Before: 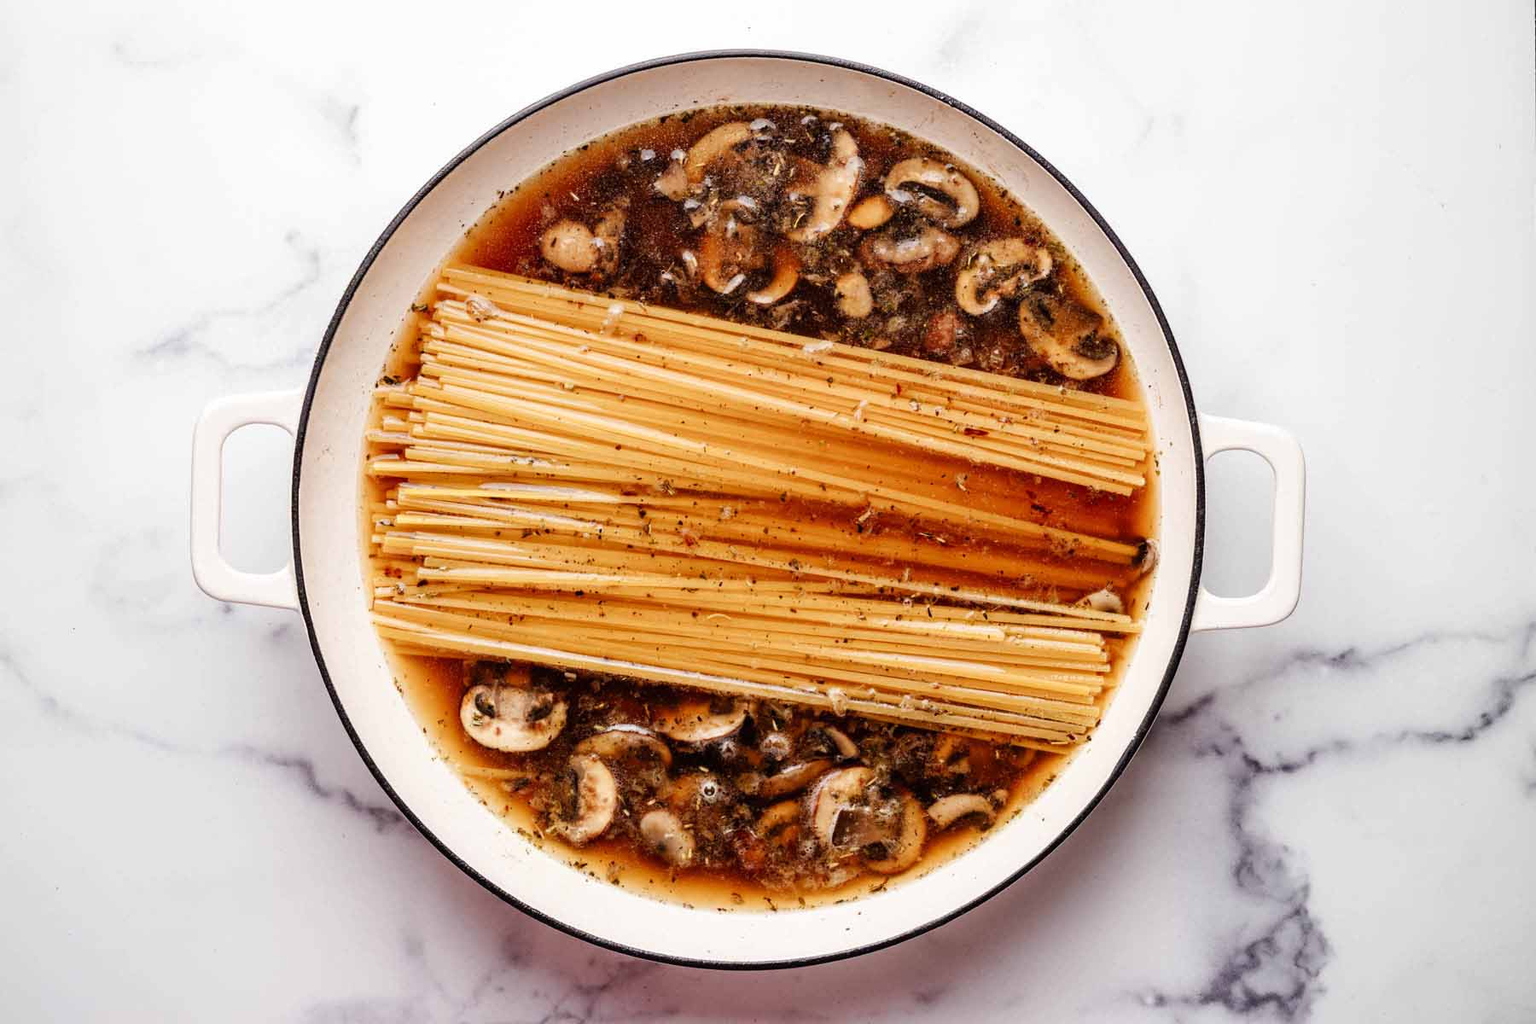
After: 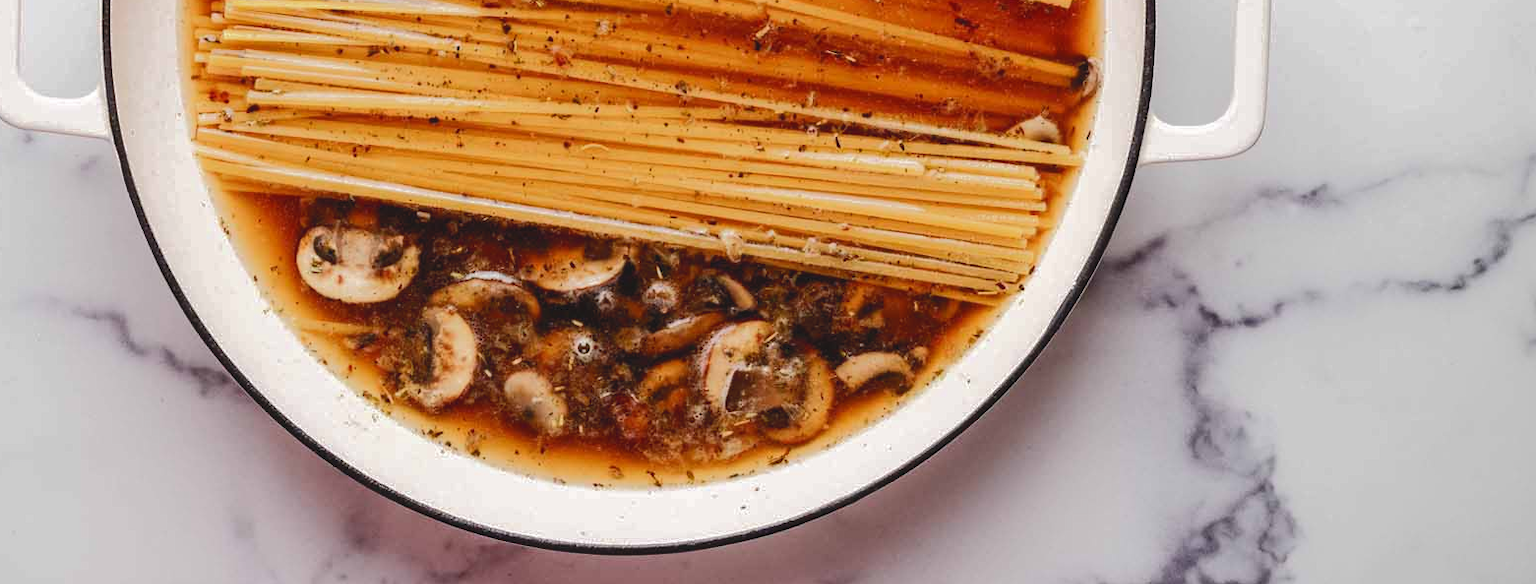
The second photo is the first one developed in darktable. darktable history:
crop and rotate: left 13.271%, top 47.752%, bottom 2.717%
tone curve: curves: ch0 [(0, 0) (0.003, 0.08) (0.011, 0.088) (0.025, 0.104) (0.044, 0.122) (0.069, 0.141) (0.1, 0.161) (0.136, 0.181) (0.177, 0.209) (0.224, 0.246) (0.277, 0.293) (0.335, 0.343) (0.399, 0.399) (0.468, 0.464) (0.543, 0.54) (0.623, 0.616) (0.709, 0.694) (0.801, 0.757) (0.898, 0.821) (1, 1)], color space Lab, independent channels, preserve colors none
